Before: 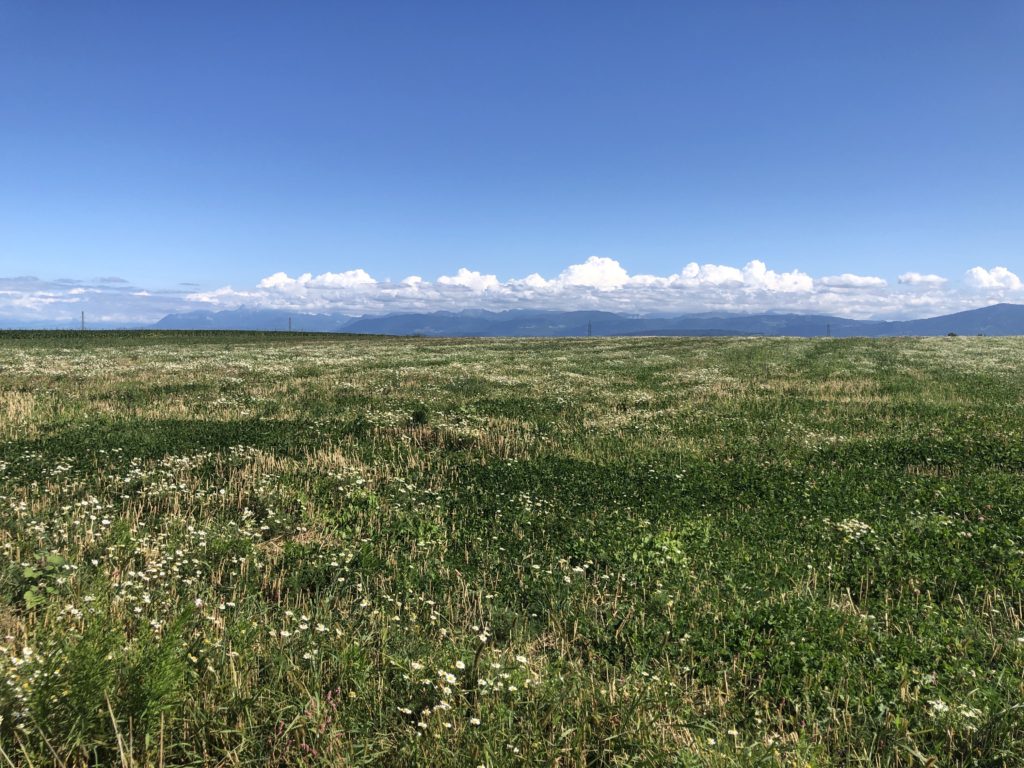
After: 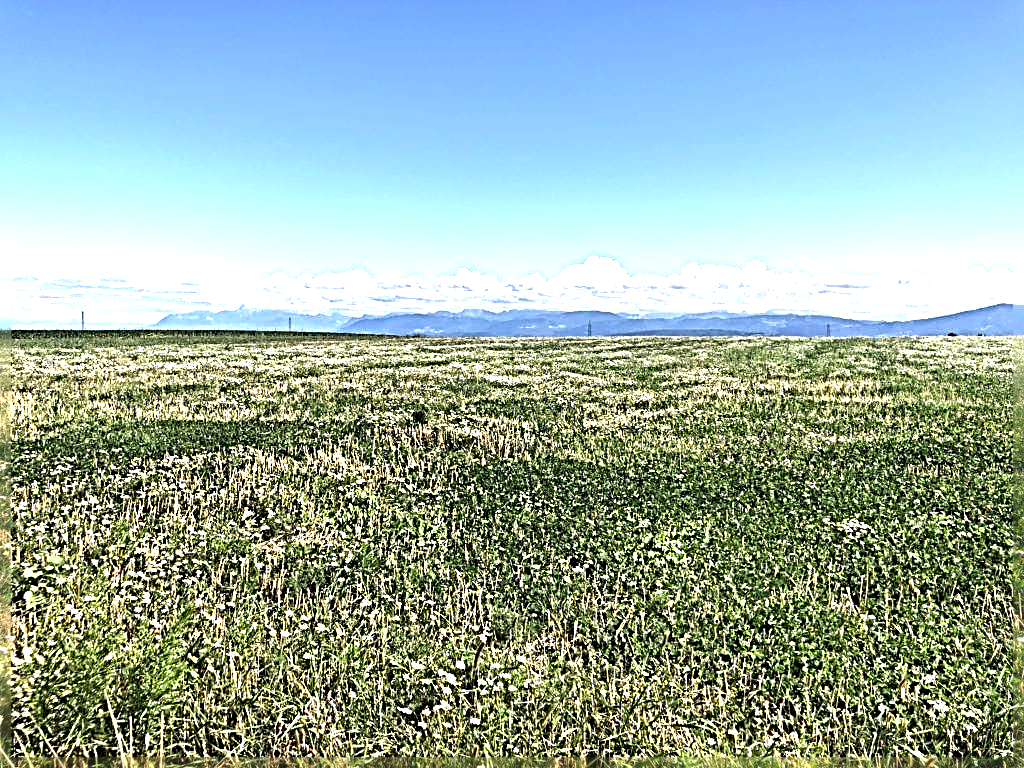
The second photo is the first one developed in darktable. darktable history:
exposure: black level correction 0, exposure 1.379 EV, compensate exposure bias true, compensate highlight preservation false
sharpen: radius 4.001, amount 2
